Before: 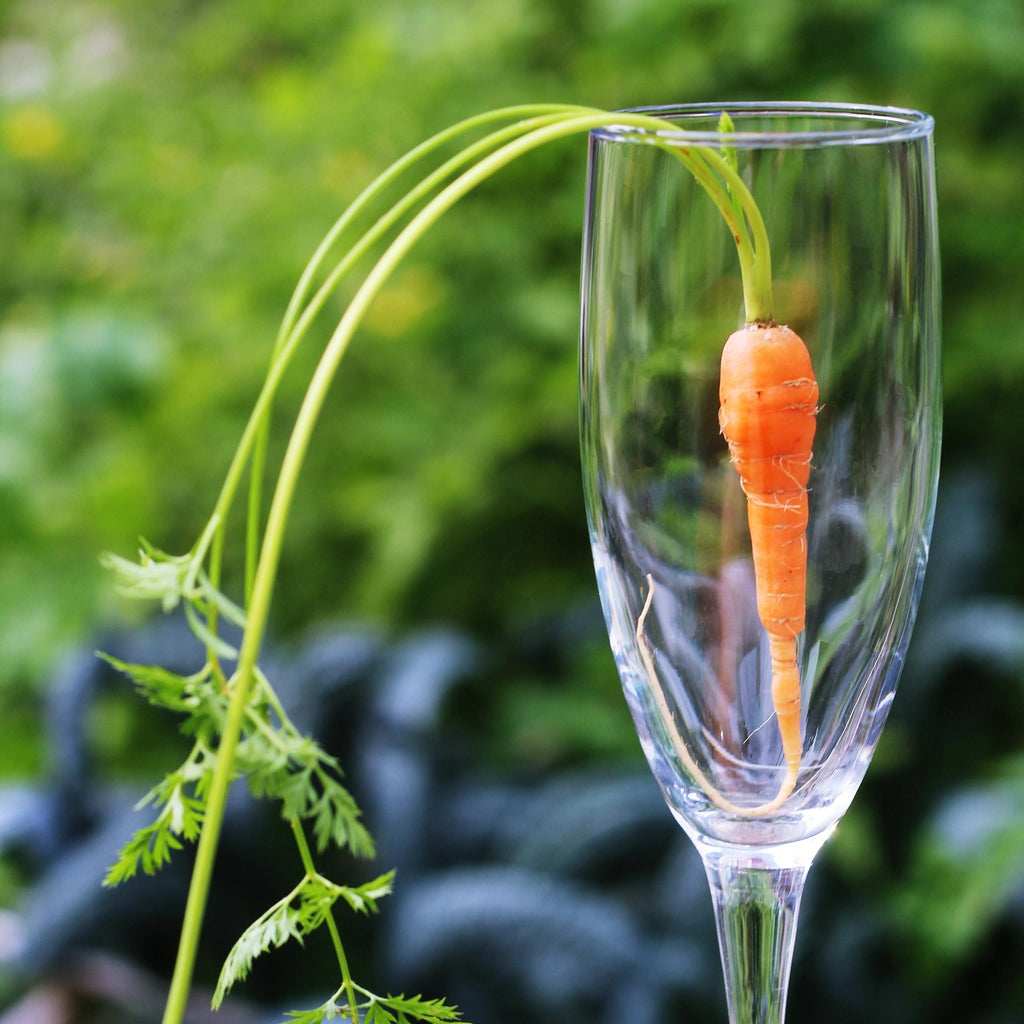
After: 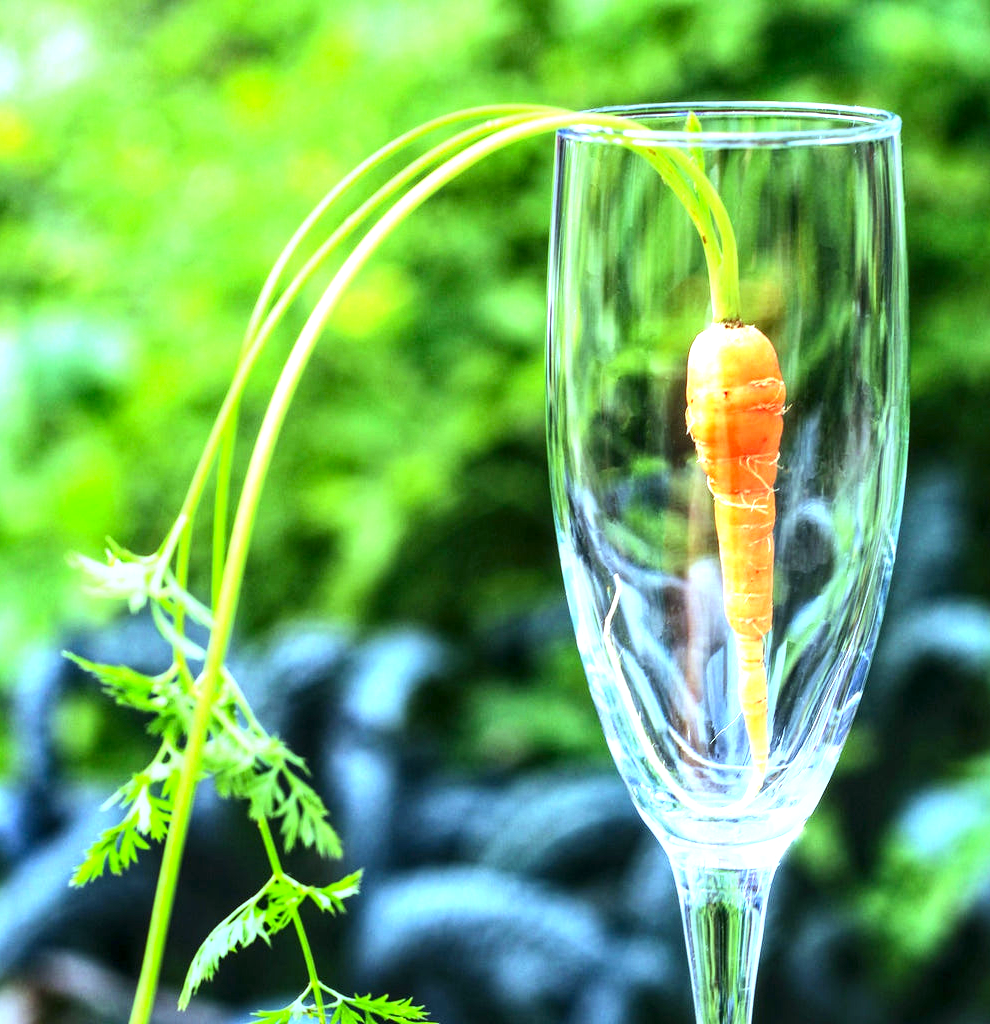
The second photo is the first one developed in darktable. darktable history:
white balance: emerald 1
exposure: black level correction 0, exposure 1.1 EV, compensate exposure bias true, compensate highlight preservation false
contrast brightness saturation: contrast 0.15, brightness -0.01, saturation 0.1
color balance: mode lift, gamma, gain (sRGB), lift [0.997, 0.979, 1.021, 1.011], gamma [1, 1.084, 0.916, 0.998], gain [1, 0.87, 1.13, 1.101], contrast 4.55%, contrast fulcrum 38.24%, output saturation 104.09%
crop and rotate: left 3.238%
local contrast: highlights 40%, shadows 60%, detail 136%, midtone range 0.514
